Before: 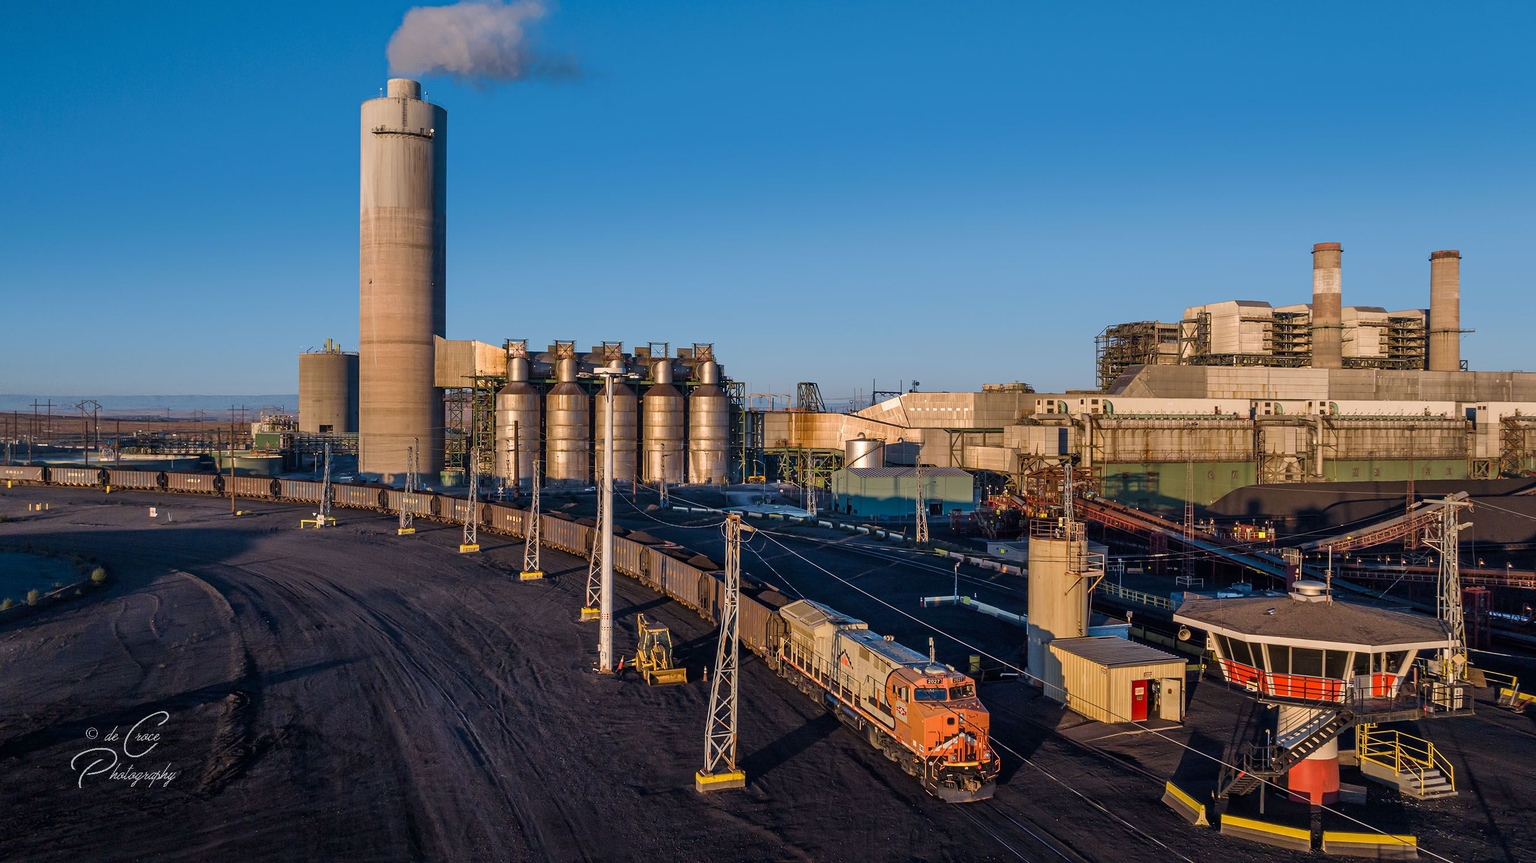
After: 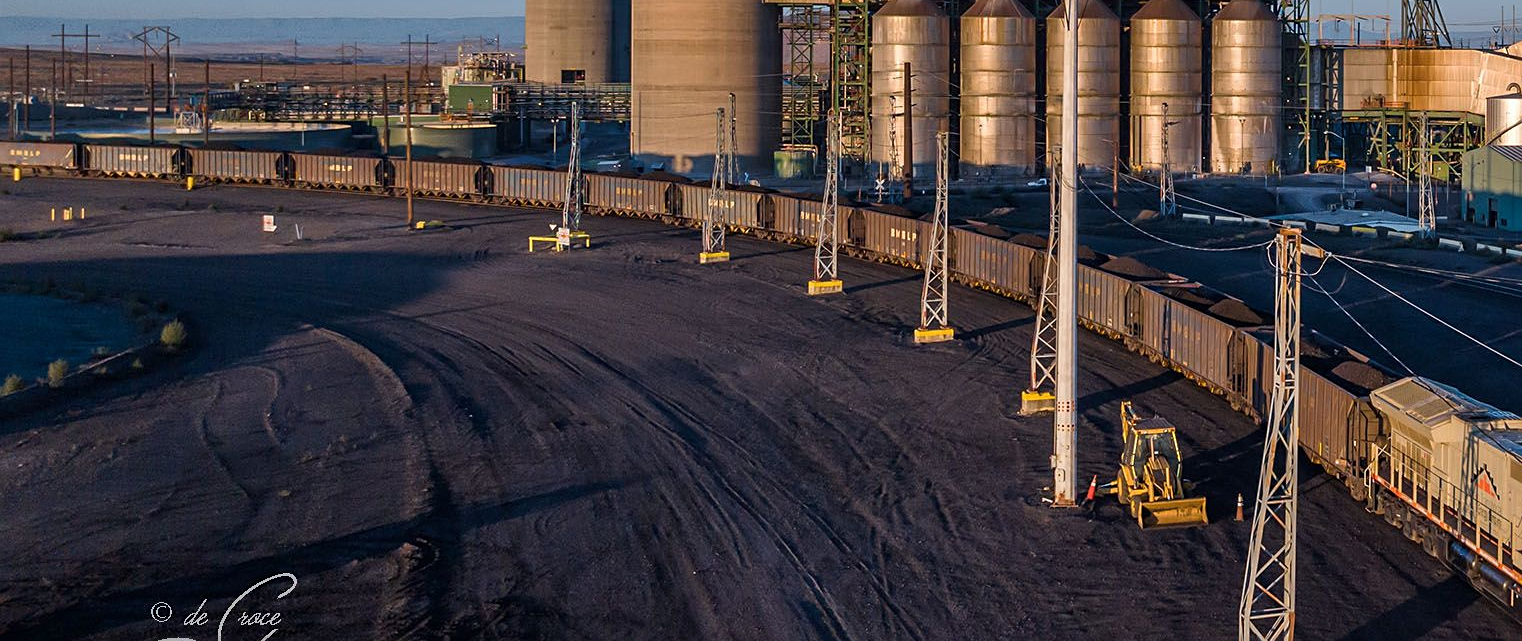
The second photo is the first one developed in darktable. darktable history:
sharpen: amount 0.213
crop: top 44.693%, right 43.613%, bottom 13.034%
